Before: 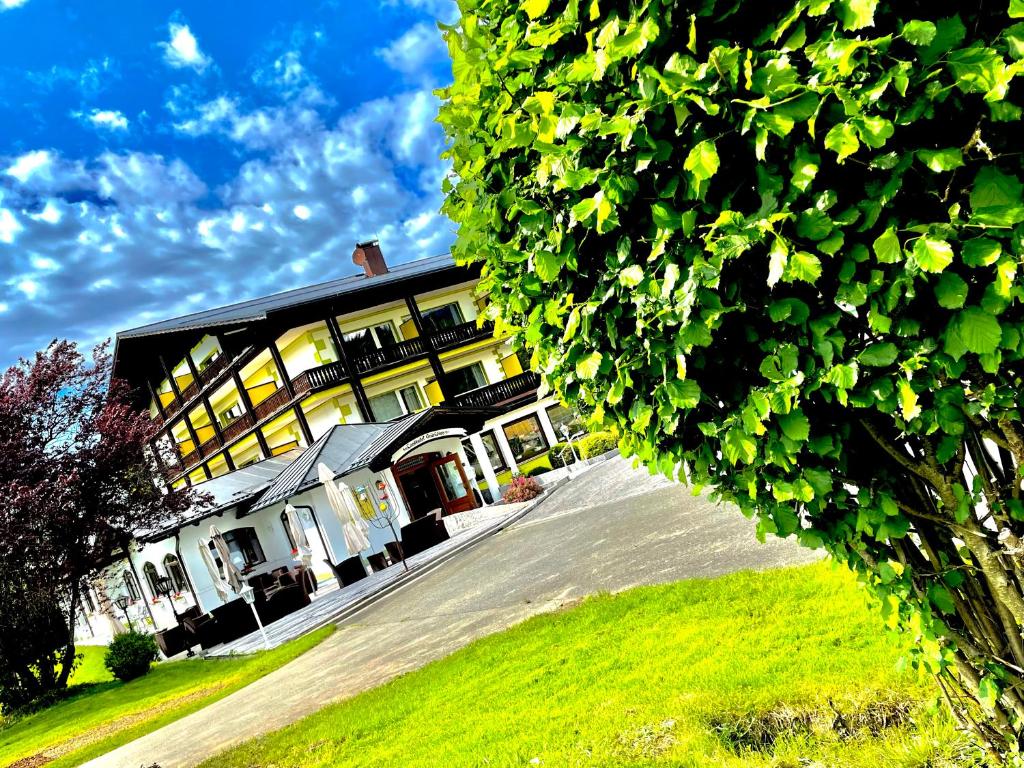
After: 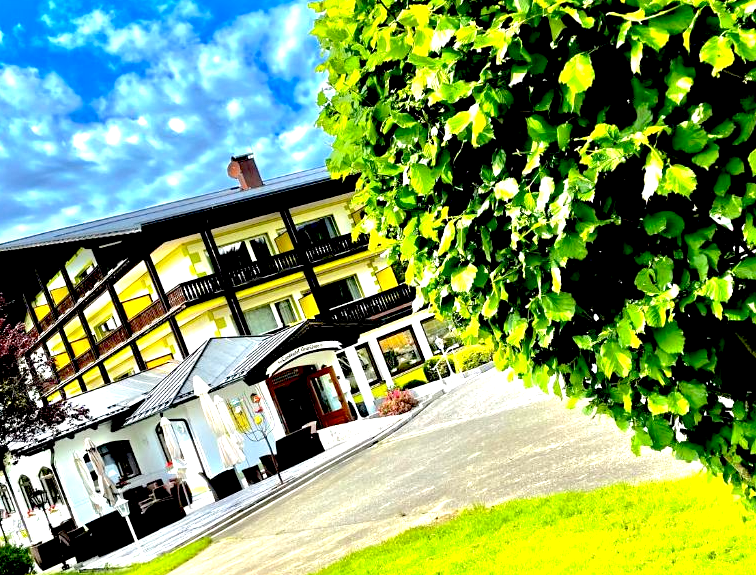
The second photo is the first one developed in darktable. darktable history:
crop and rotate: left 12.22%, top 11.358%, right 13.934%, bottom 13.699%
exposure: black level correction 0.012, exposure 0.704 EV, compensate exposure bias true, compensate highlight preservation false
